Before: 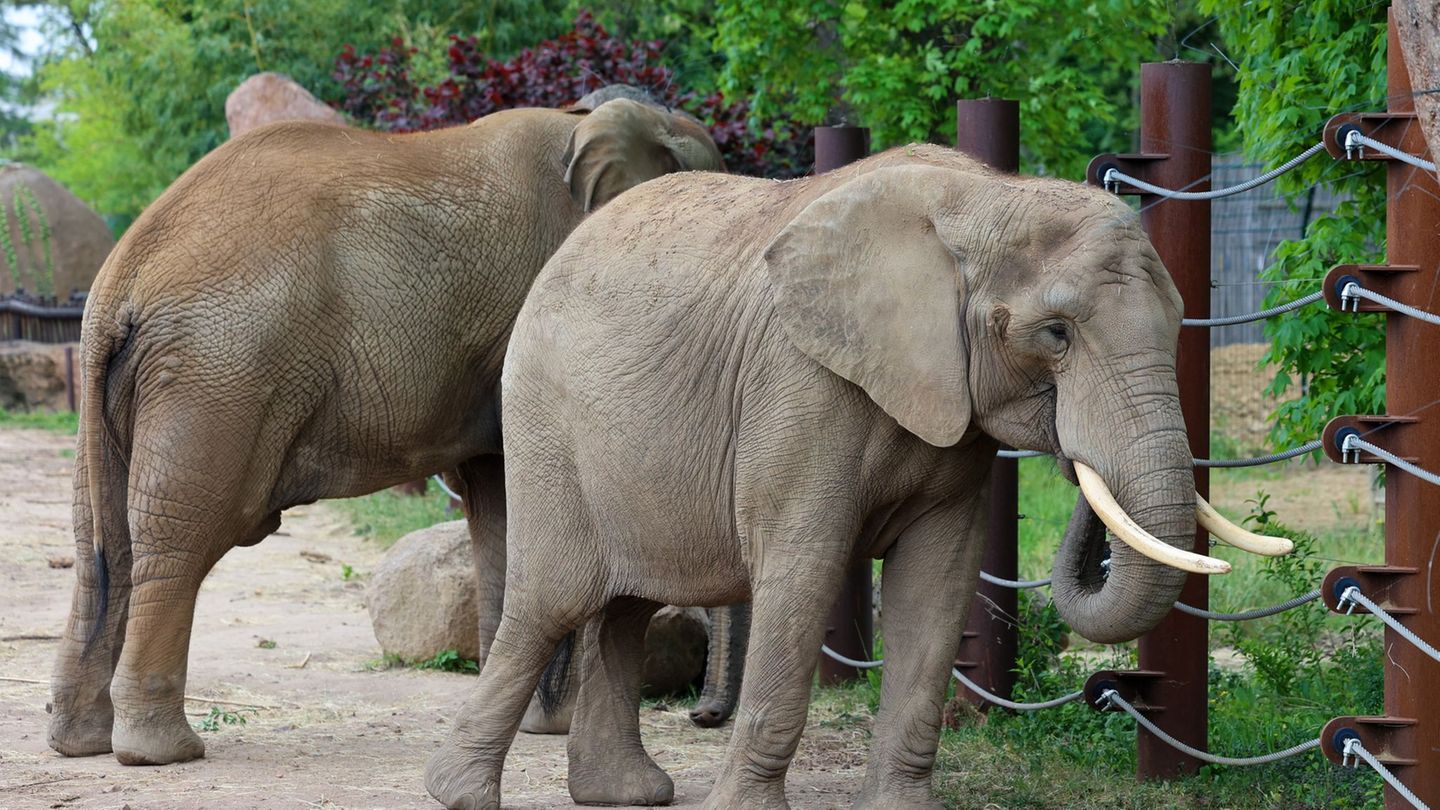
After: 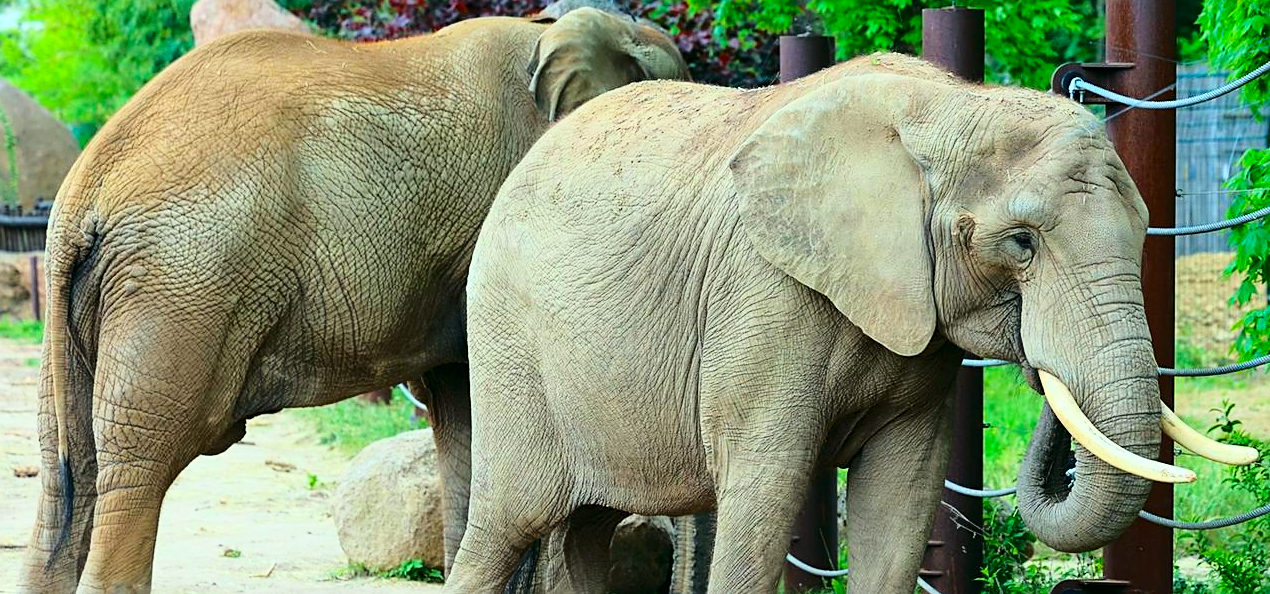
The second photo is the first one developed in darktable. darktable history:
sharpen: on, module defaults
color correction: highlights a* -7.42, highlights b* 1.35, shadows a* -3.76, saturation 1.41
base curve: curves: ch0 [(0, 0) (0.028, 0.03) (0.121, 0.232) (0.46, 0.748) (0.859, 0.968) (1, 1)]
crop and rotate: left 2.442%, top 11.309%, right 9.354%, bottom 15.271%
